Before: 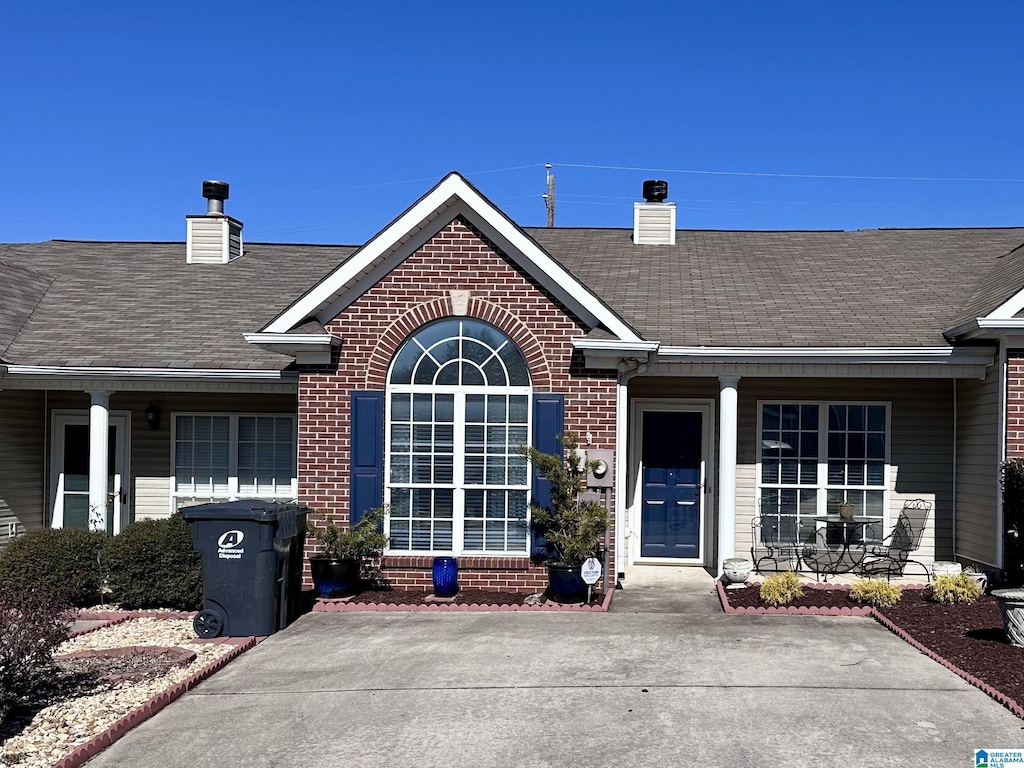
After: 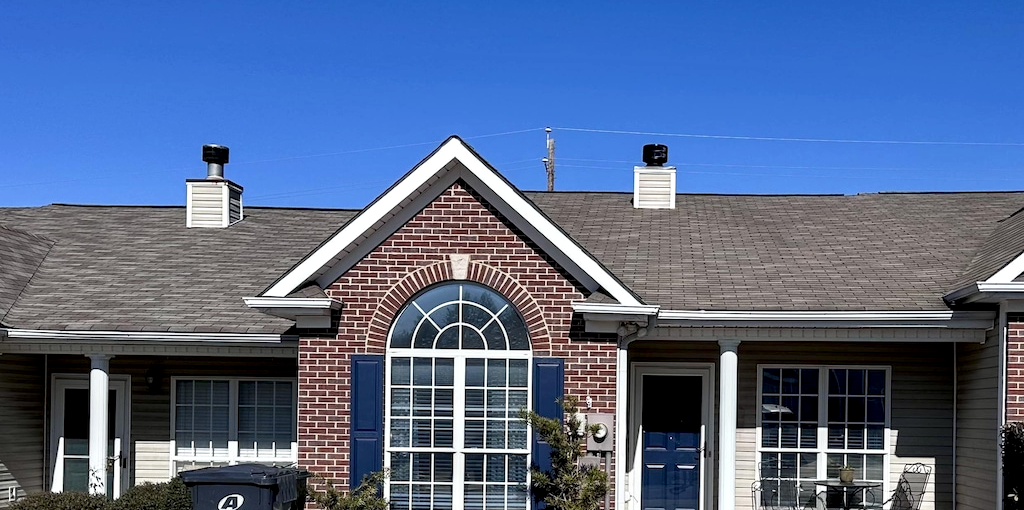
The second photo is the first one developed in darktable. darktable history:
local contrast: highlights 30%, shadows 73%, midtone range 0.748
crop and rotate: top 4.735%, bottom 28.783%
